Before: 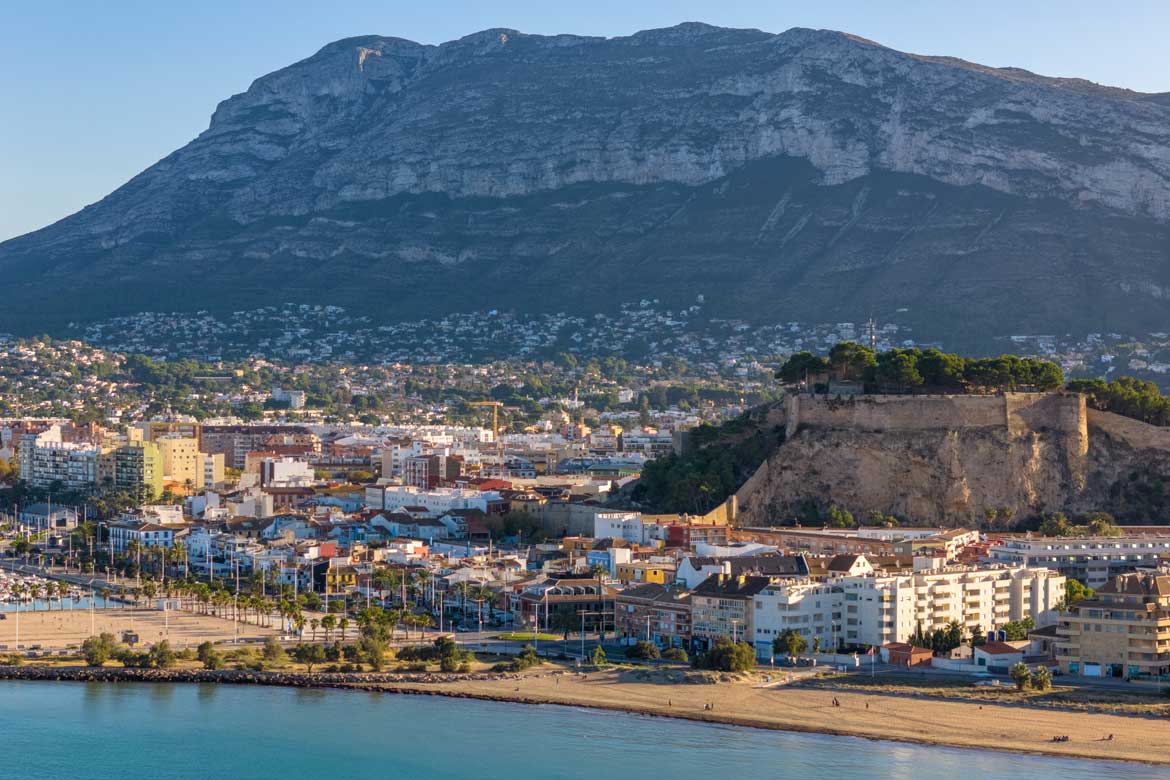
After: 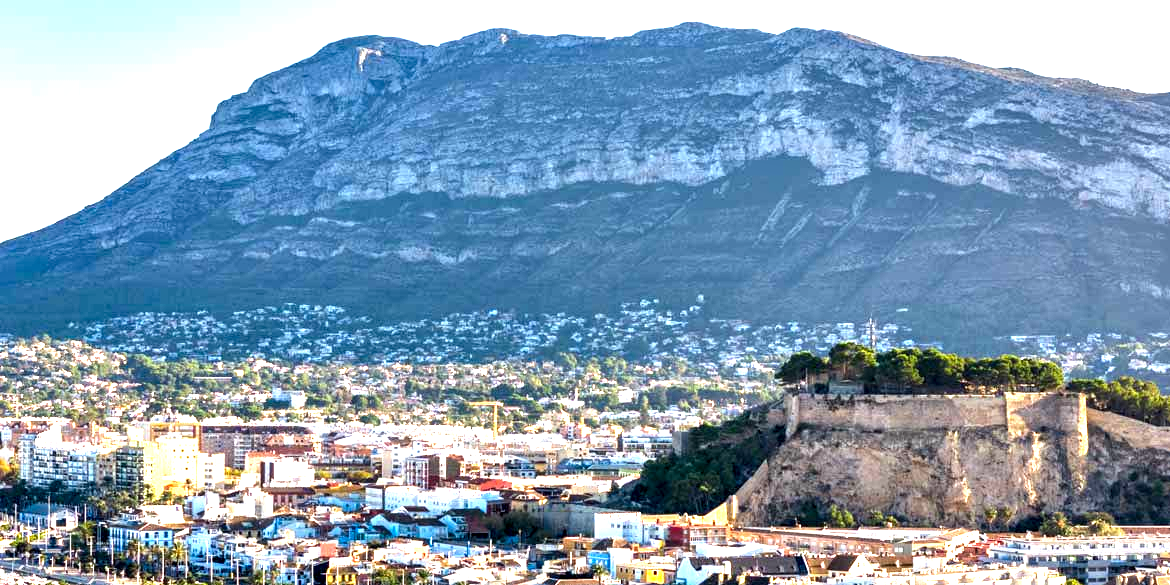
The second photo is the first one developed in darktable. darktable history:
exposure: black level correction 0, exposure 1.55 EV, compensate exposure bias true, compensate highlight preservation false
crop: bottom 24.988%
contrast equalizer: octaves 7, y [[0.6 ×6], [0.55 ×6], [0 ×6], [0 ×6], [0 ×6]]
white balance: red 0.978, blue 0.999
